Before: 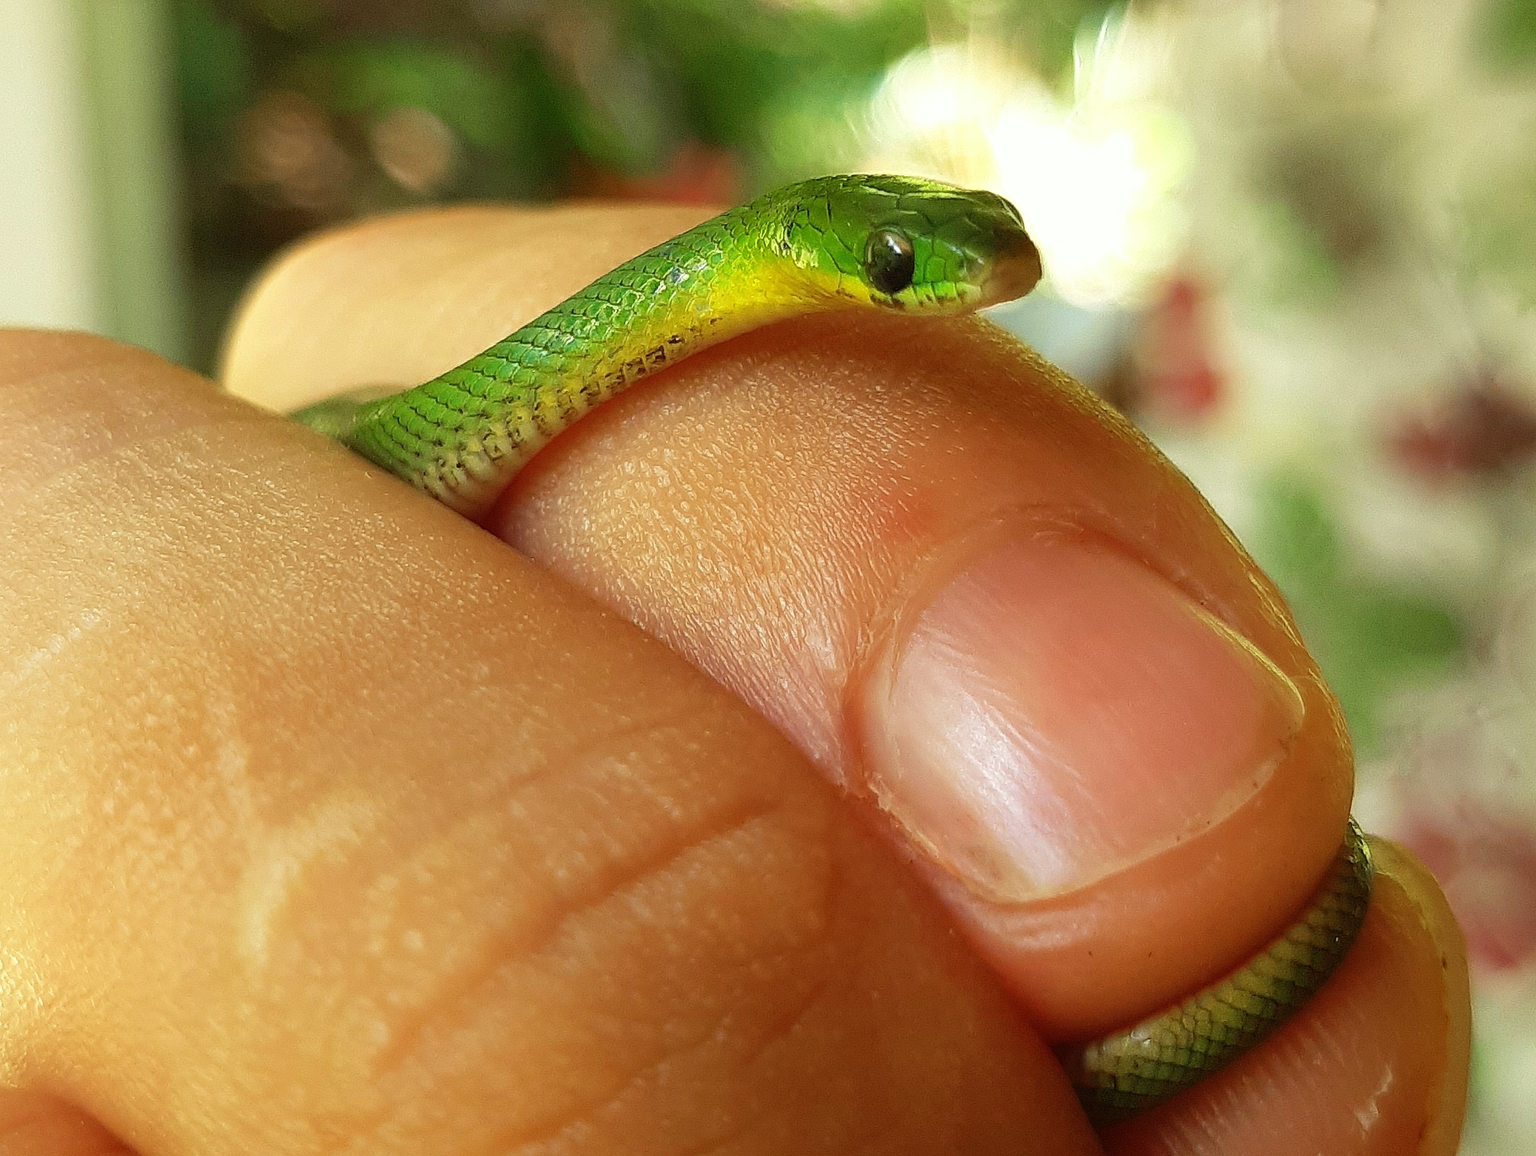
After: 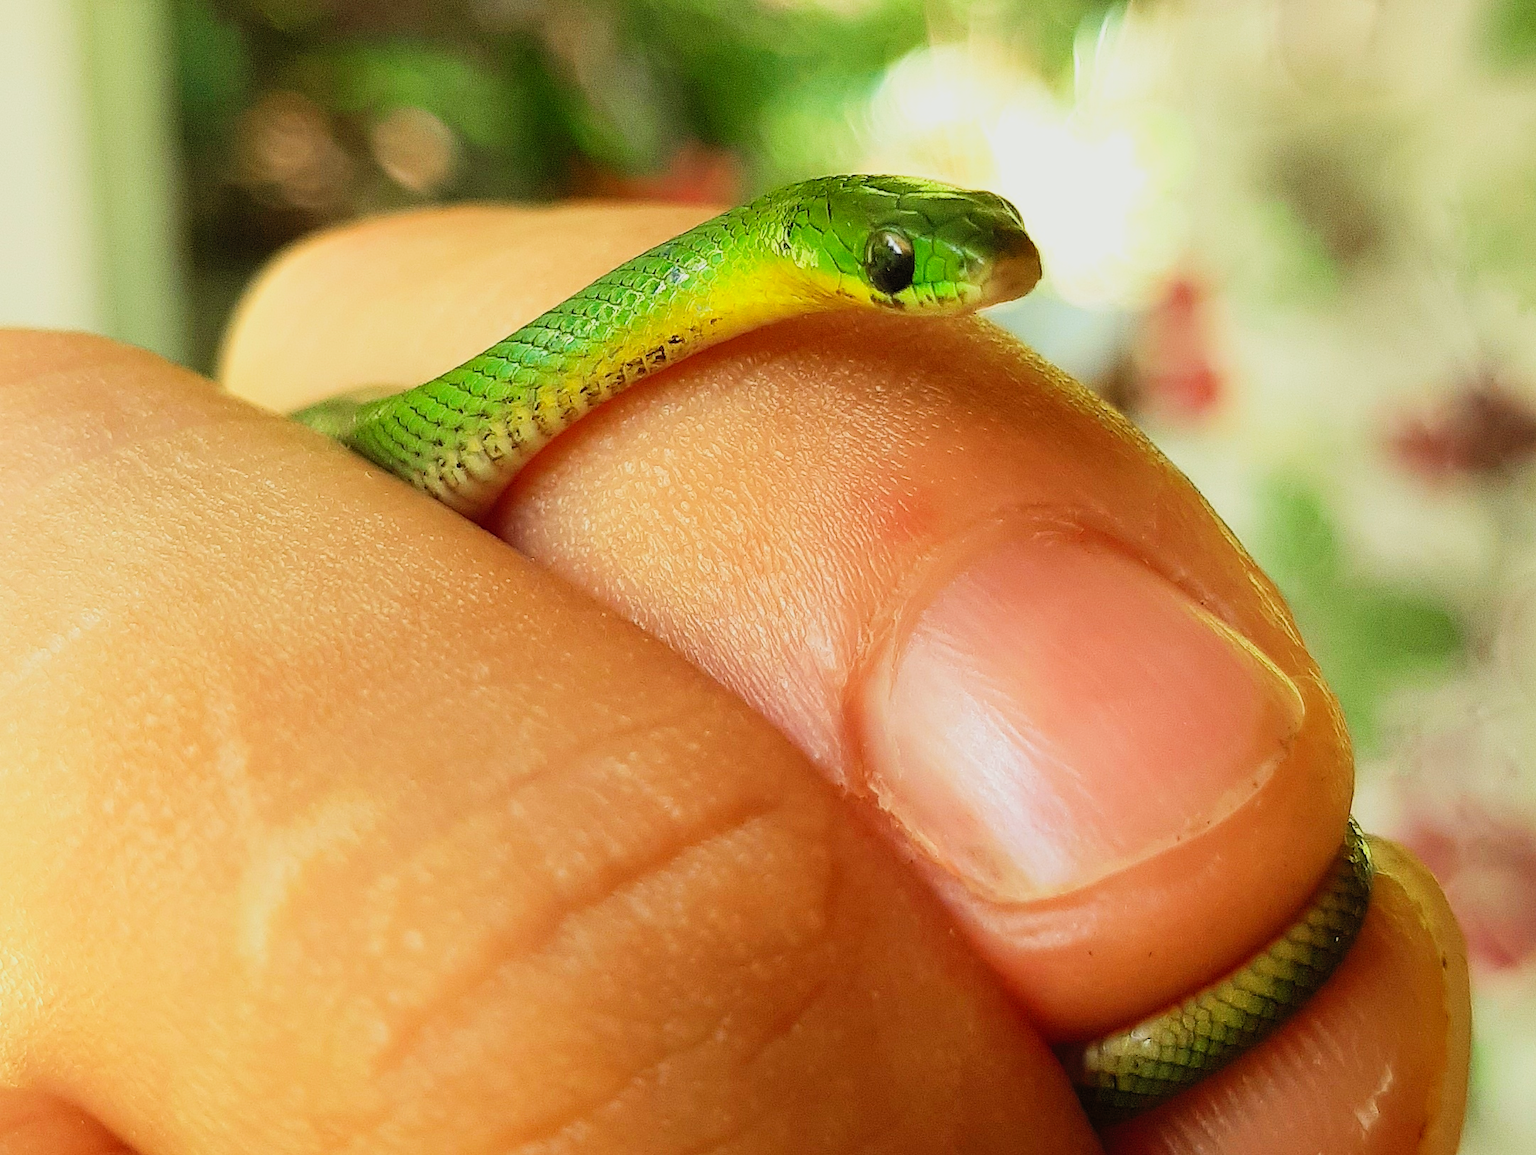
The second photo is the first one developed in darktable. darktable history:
contrast brightness saturation: contrast 0.198, brightness 0.167, saturation 0.215
filmic rgb: black relative exposure -16 EV, white relative exposure 6.86 EV, threshold 5.94 EV, hardness 4.7, enable highlight reconstruction true
